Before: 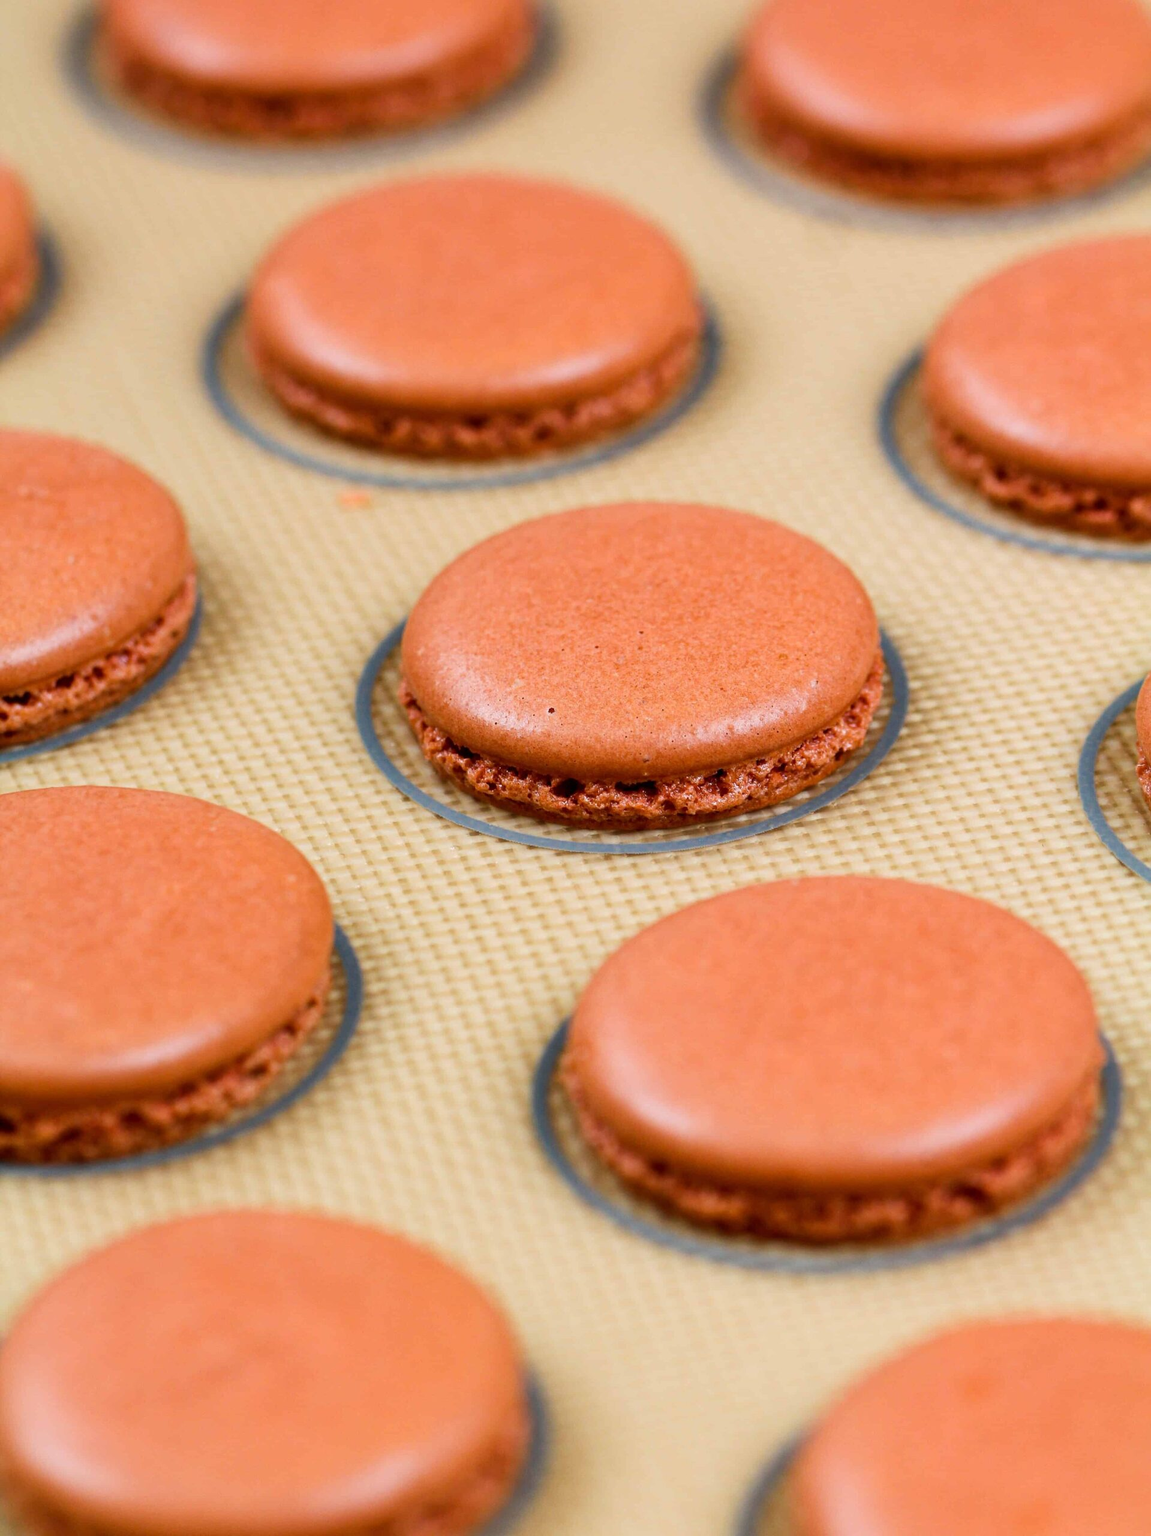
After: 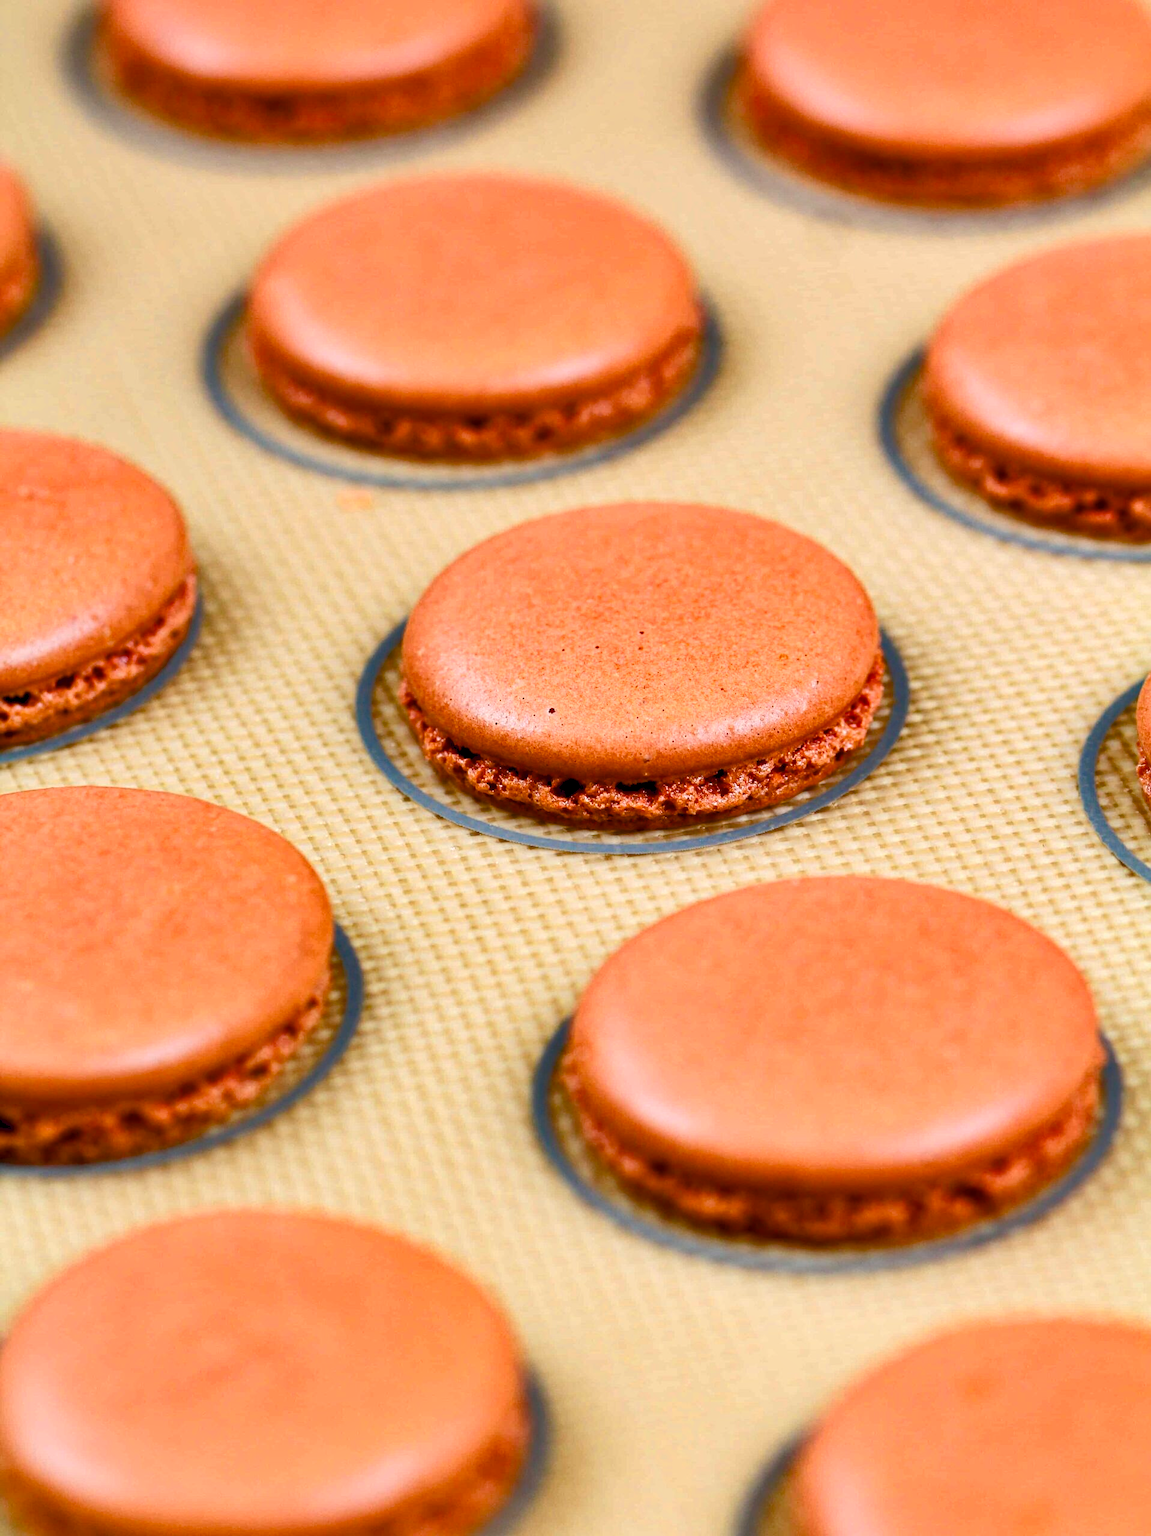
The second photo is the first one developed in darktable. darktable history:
color balance rgb: global offset › luminance -0.497%, linear chroma grading › global chroma 15.333%, perceptual saturation grading › global saturation -0.077%, perceptual saturation grading › highlights -19.921%, perceptual saturation grading › shadows 19.318%, perceptual brilliance grading › global brilliance 10.588%, perceptual brilliance grading › shadows 14.223%, saturation formula JzAzBz (2021)
shadows and highlights: shadows 59.58, highlights color adjustment 72.45%, soften with gaussian
